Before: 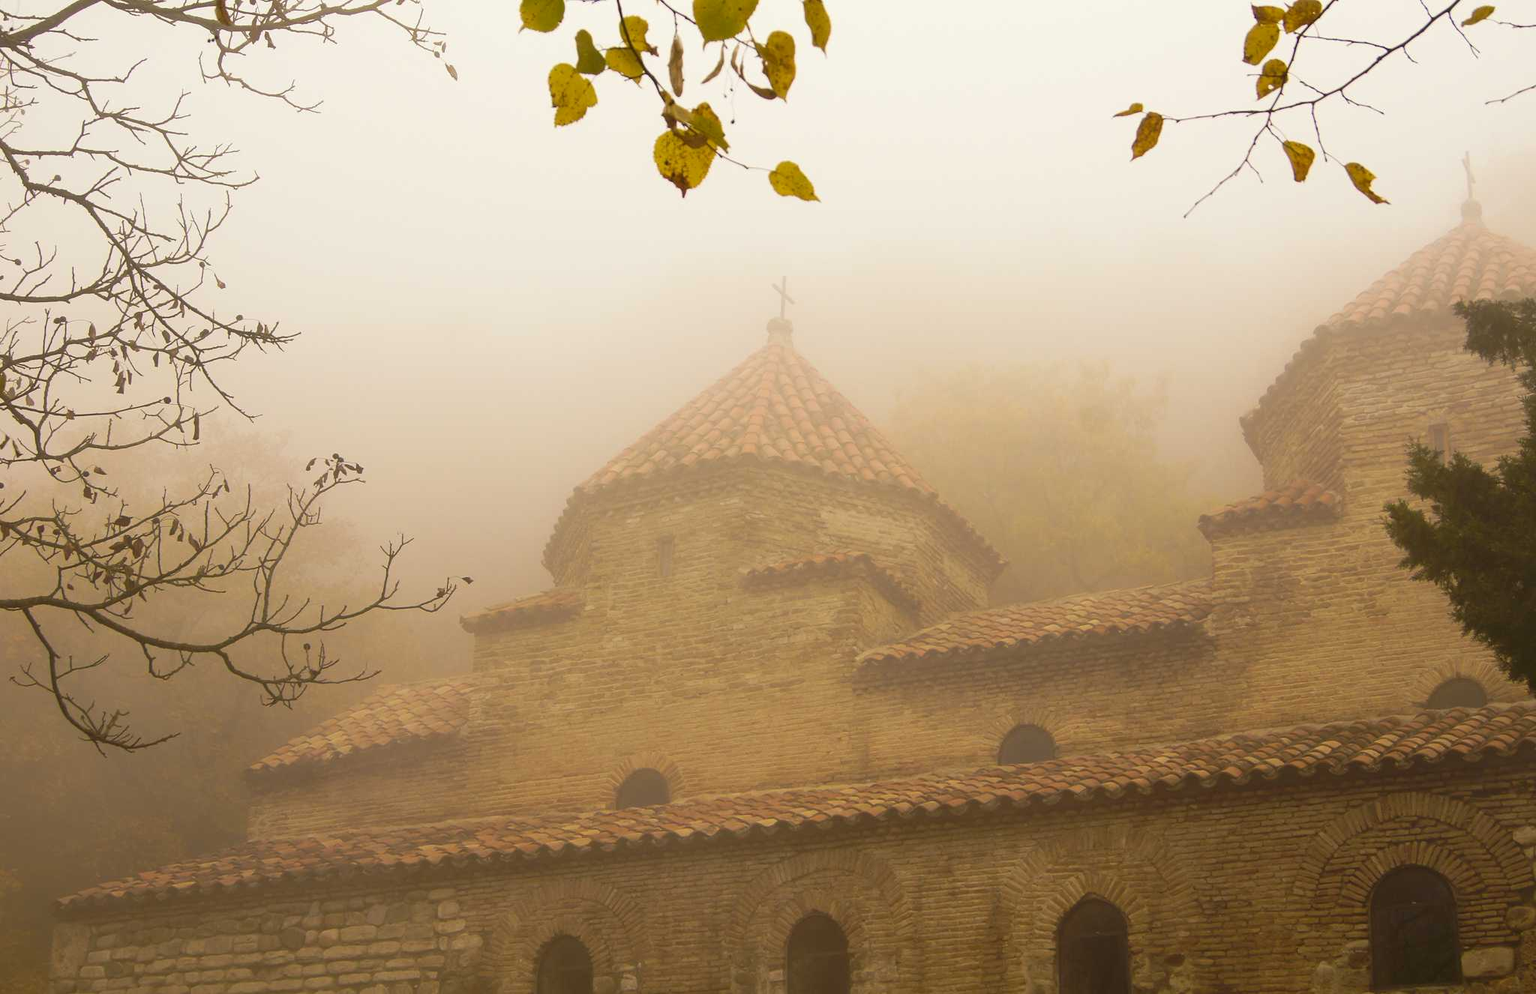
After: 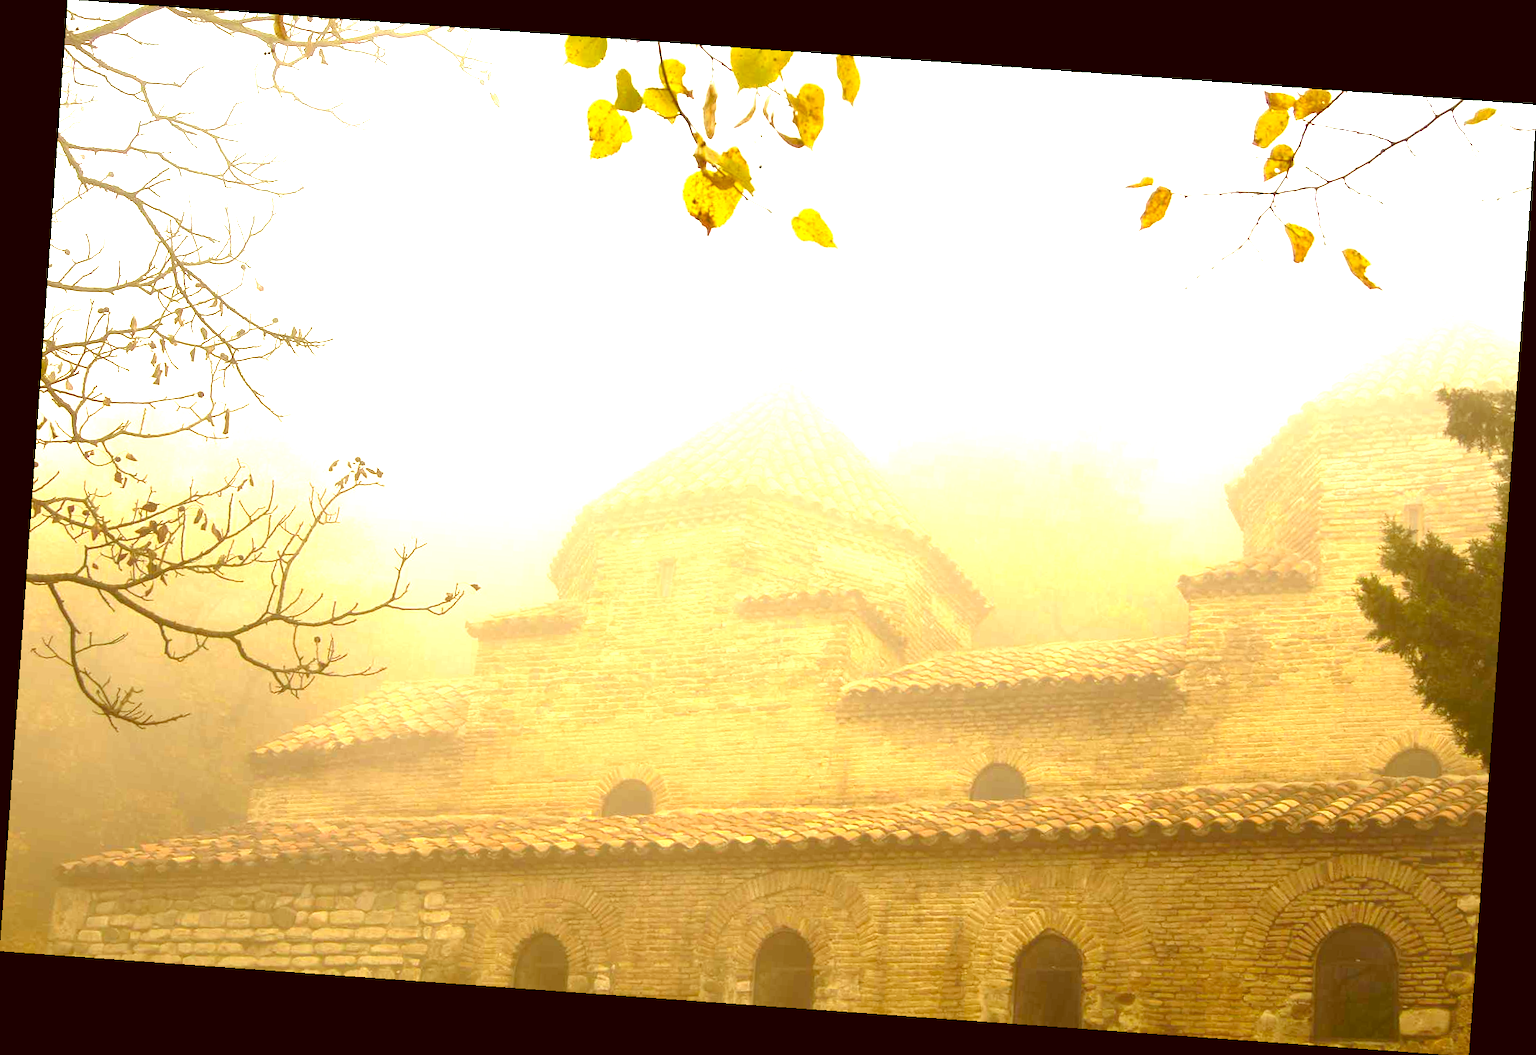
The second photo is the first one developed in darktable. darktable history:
color correction: highlights a* -5.94, highlights b* 9.48, shadows a* 10.12, shadows b* 23.94
rotate and perspective: rotation 4.1°, automatic cropping off
exposure: black level correction 0, exposure 1.741 EV, compensate exposure bias true, compensate highlight preservation false
